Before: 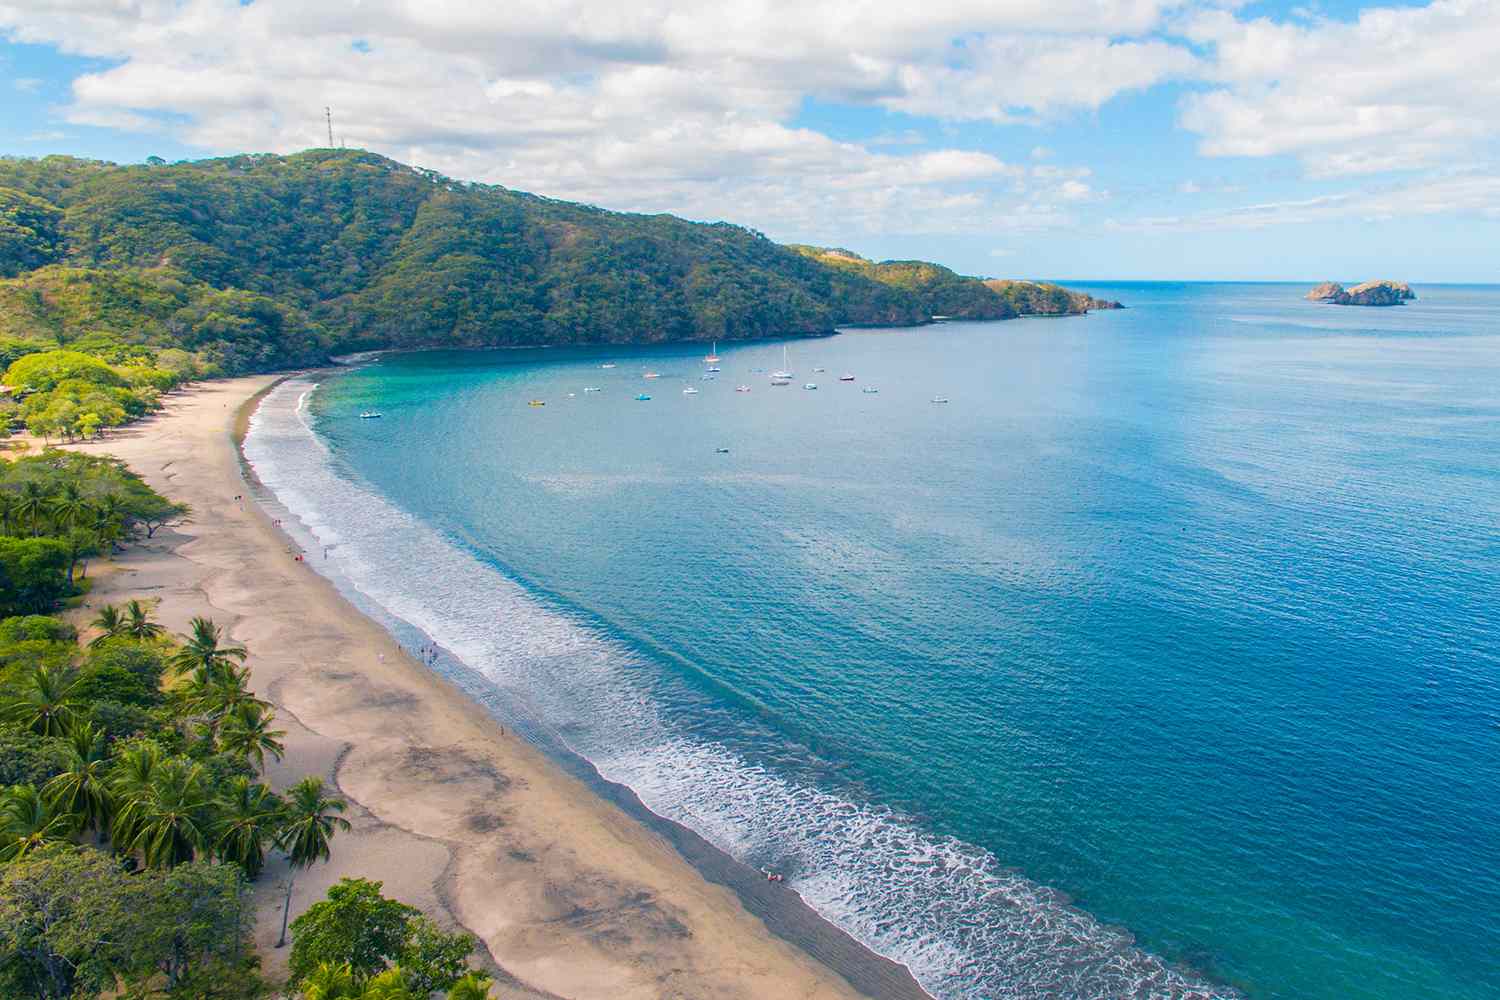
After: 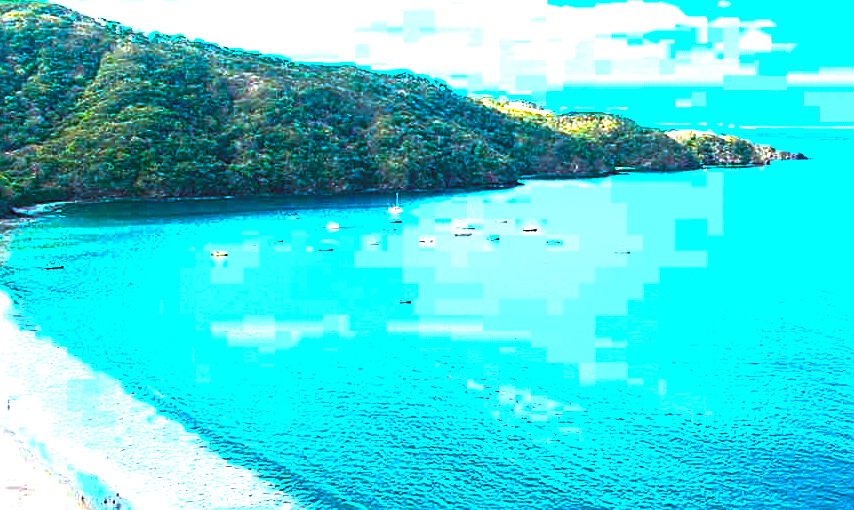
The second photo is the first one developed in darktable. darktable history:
sharpen: on, module defaults
tone equalizer: edges refinement/feathering 500, mask exposure compensation -1.57 EV, preserve details guided filter
crop: left 21.15%, top 14.968%, right 21.872%, bottom 34.02%
color correction: highlights a* -14.89, highlights b* -16.74, shadows a* 10.14, shadows b* 29.61
color balance rgb: highlights gain › luminance 14.654%, perceptual saturation grading › global saturation 34.725%, perceptual saturation grading › highlights -29.922%, perceptual saturation grading › shadows 36.167%, perceptual brilliance grading › highlights 74.232%, perceptual brilliance grading › shadows -29.889%, global vibrance 32.339%
